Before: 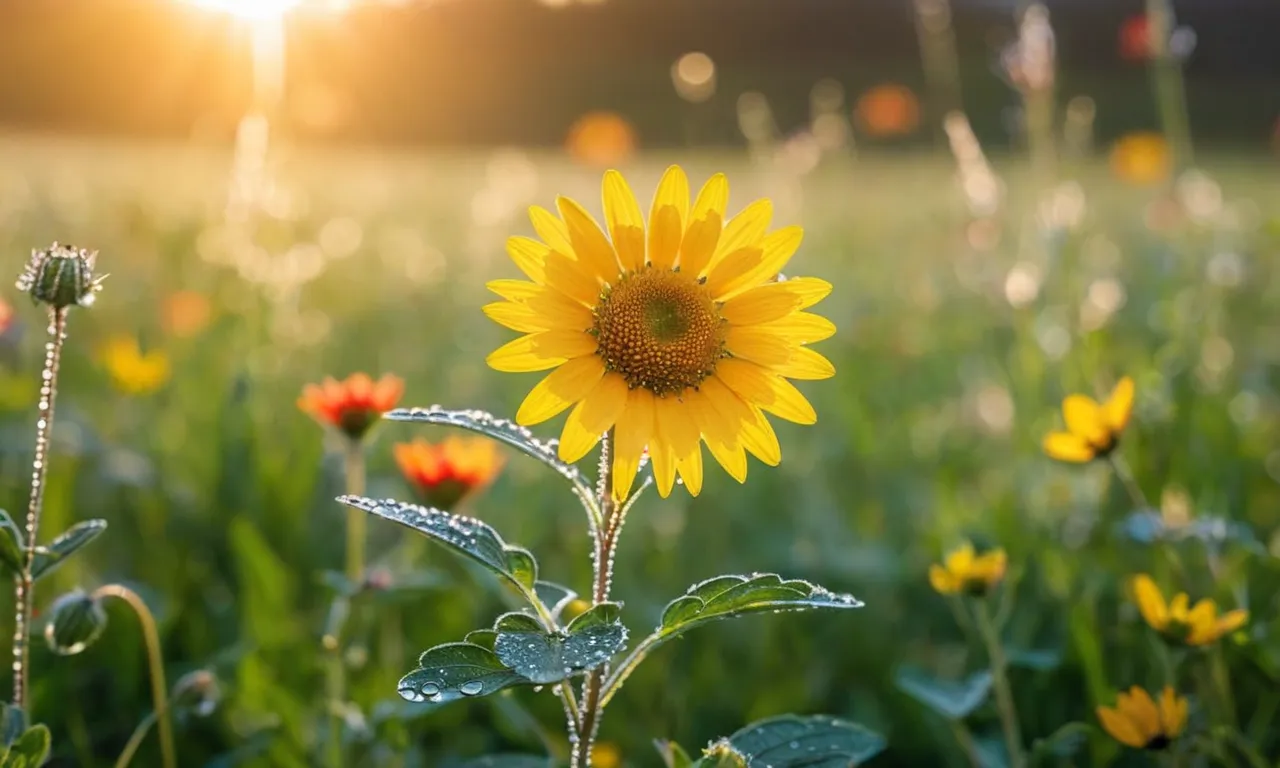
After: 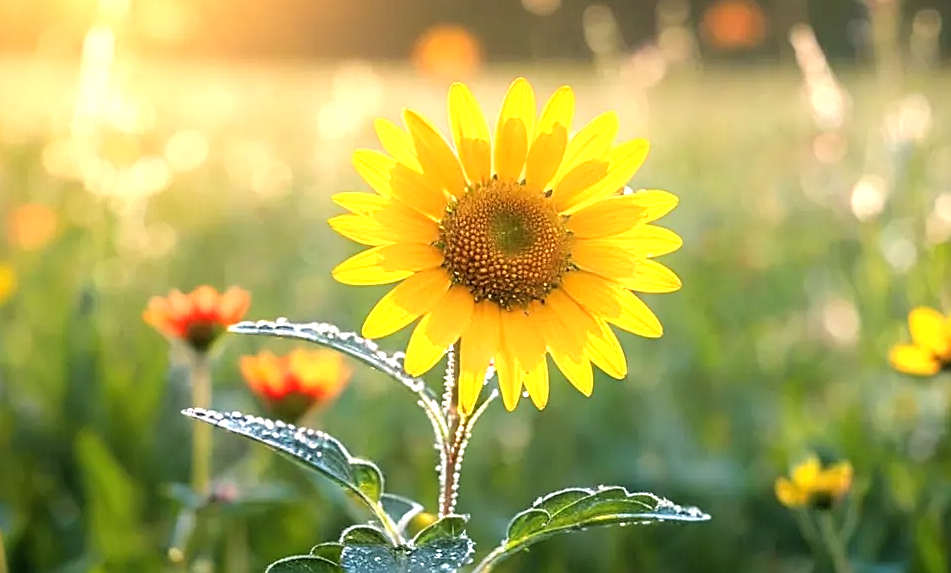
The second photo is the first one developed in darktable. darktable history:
sharpen: on, module defaults
tone equalizer: -8 EV -0.75 EV, -7 EV -0.667 EV, -6 EV -0.564 EV, -5 EV -0.379 EV, -3 EV 0.404 EV, -2 EV 0.6 EV, -1 EV 0.679 EV, +0 EV 0.729 EV
crop and rotate: left 12.096%, top 11.426%, right 13.545%, bottom 13.887%
